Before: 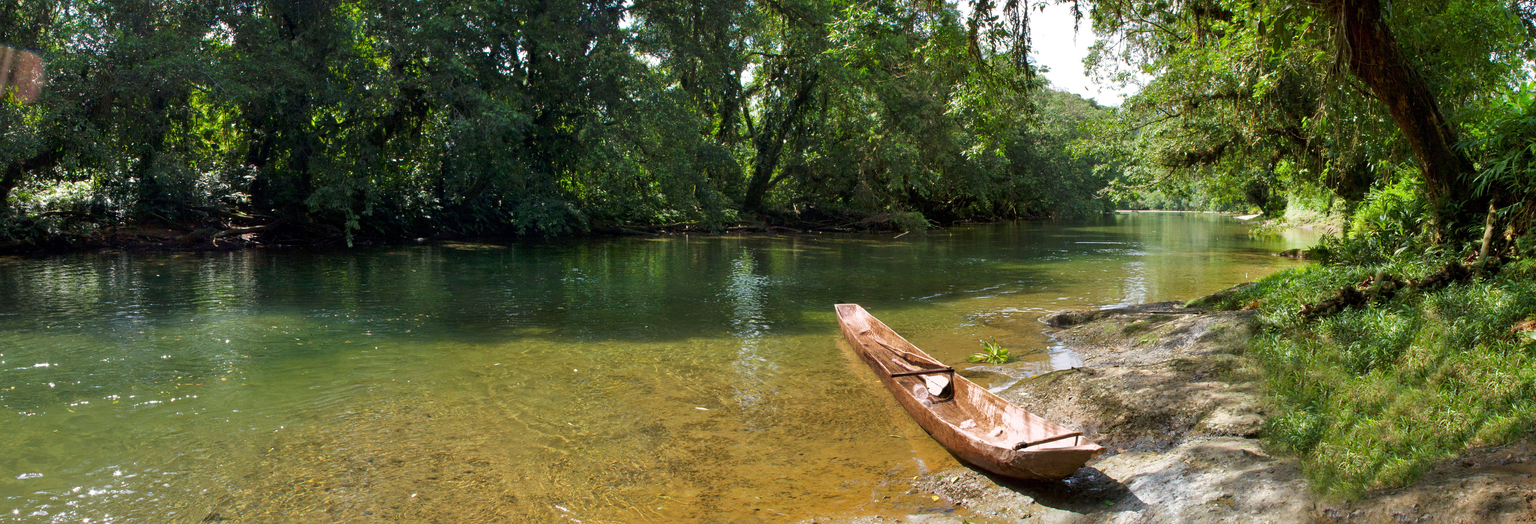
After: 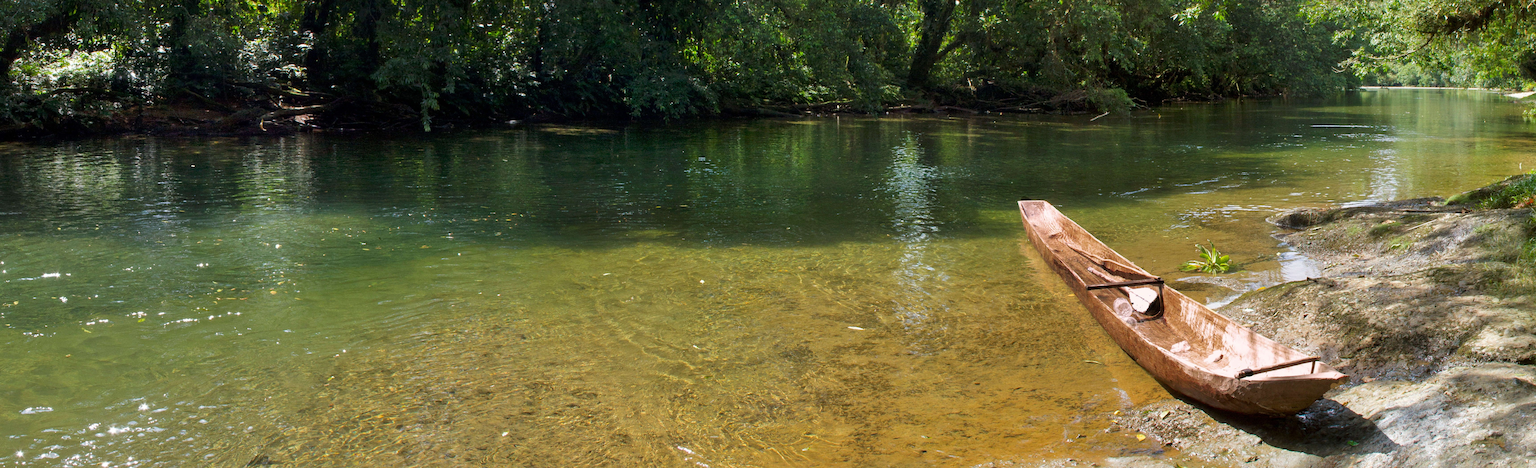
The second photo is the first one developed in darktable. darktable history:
crop: top 26.653%, right 17.985%
